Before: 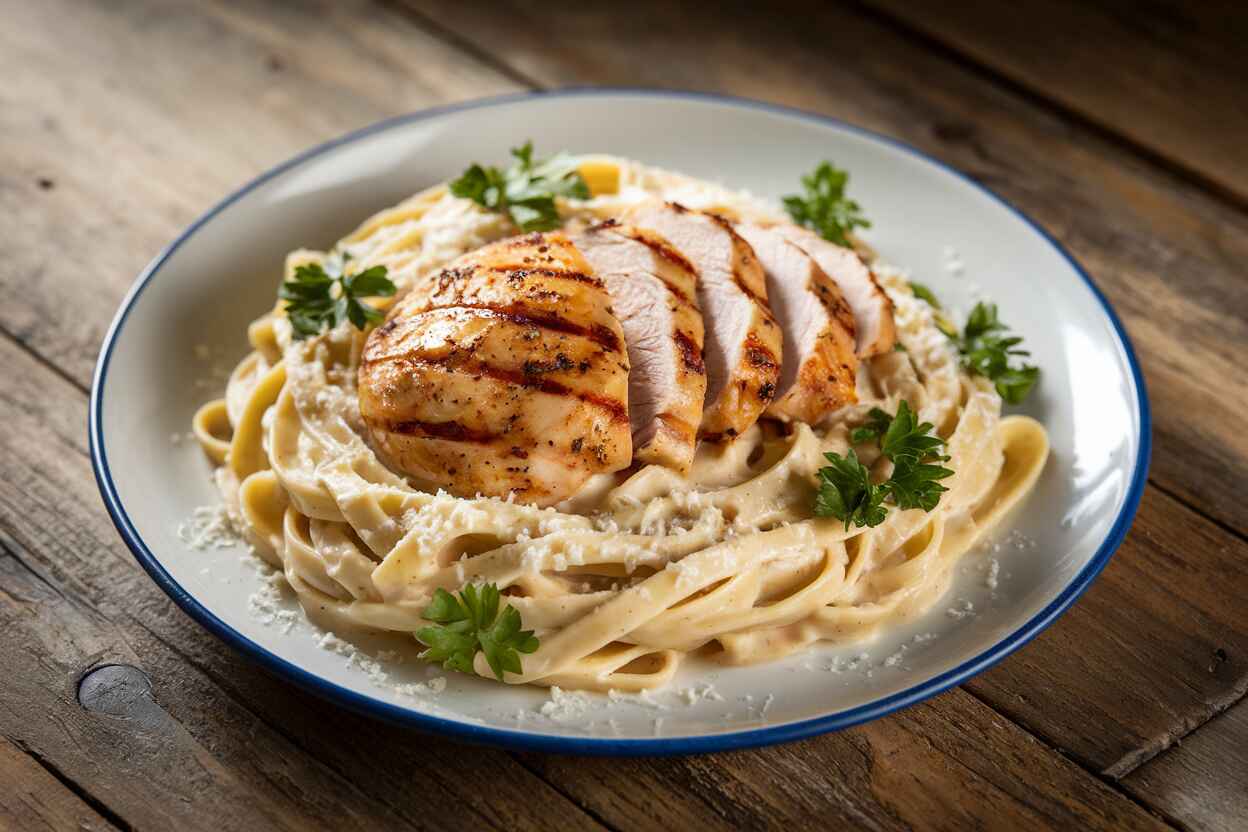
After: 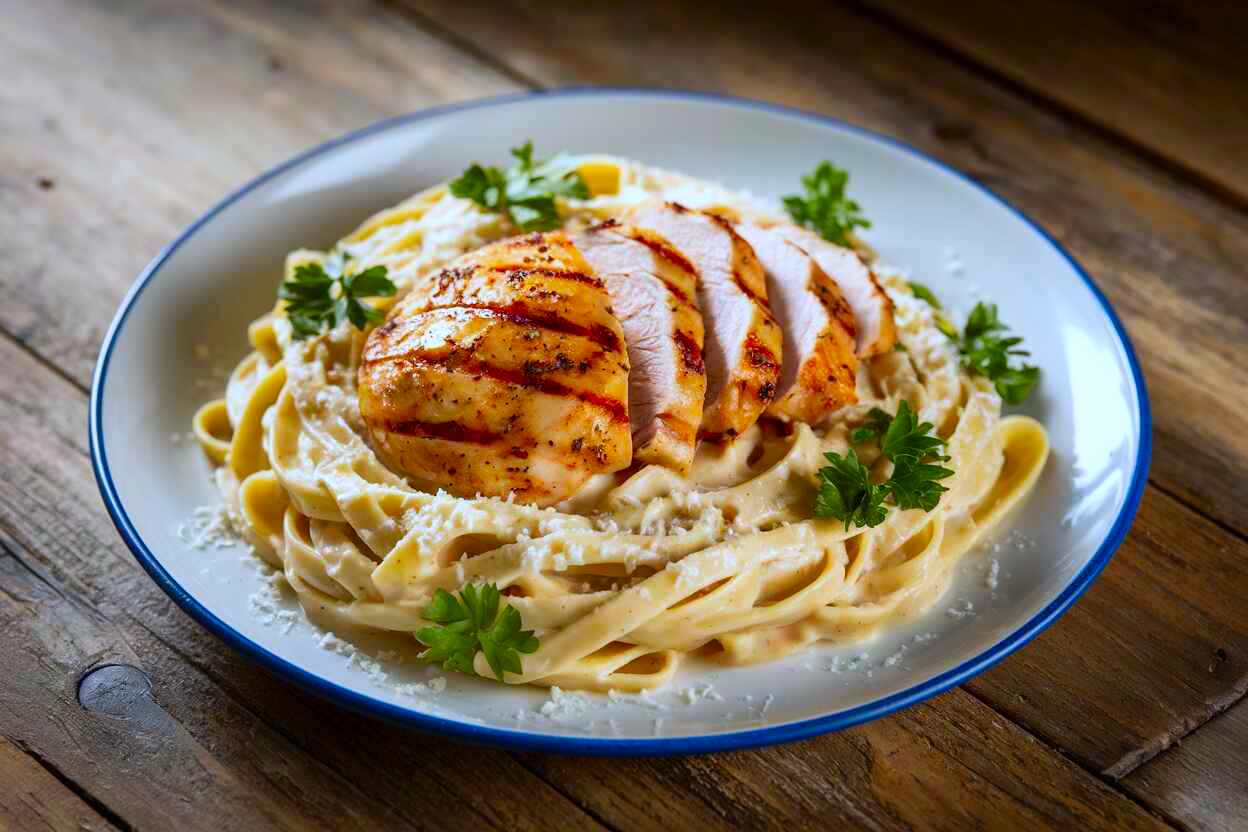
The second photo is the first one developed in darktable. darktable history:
white balance: red 0.931, blue 1.11
contrast brightness saturation: saturation 0.5
